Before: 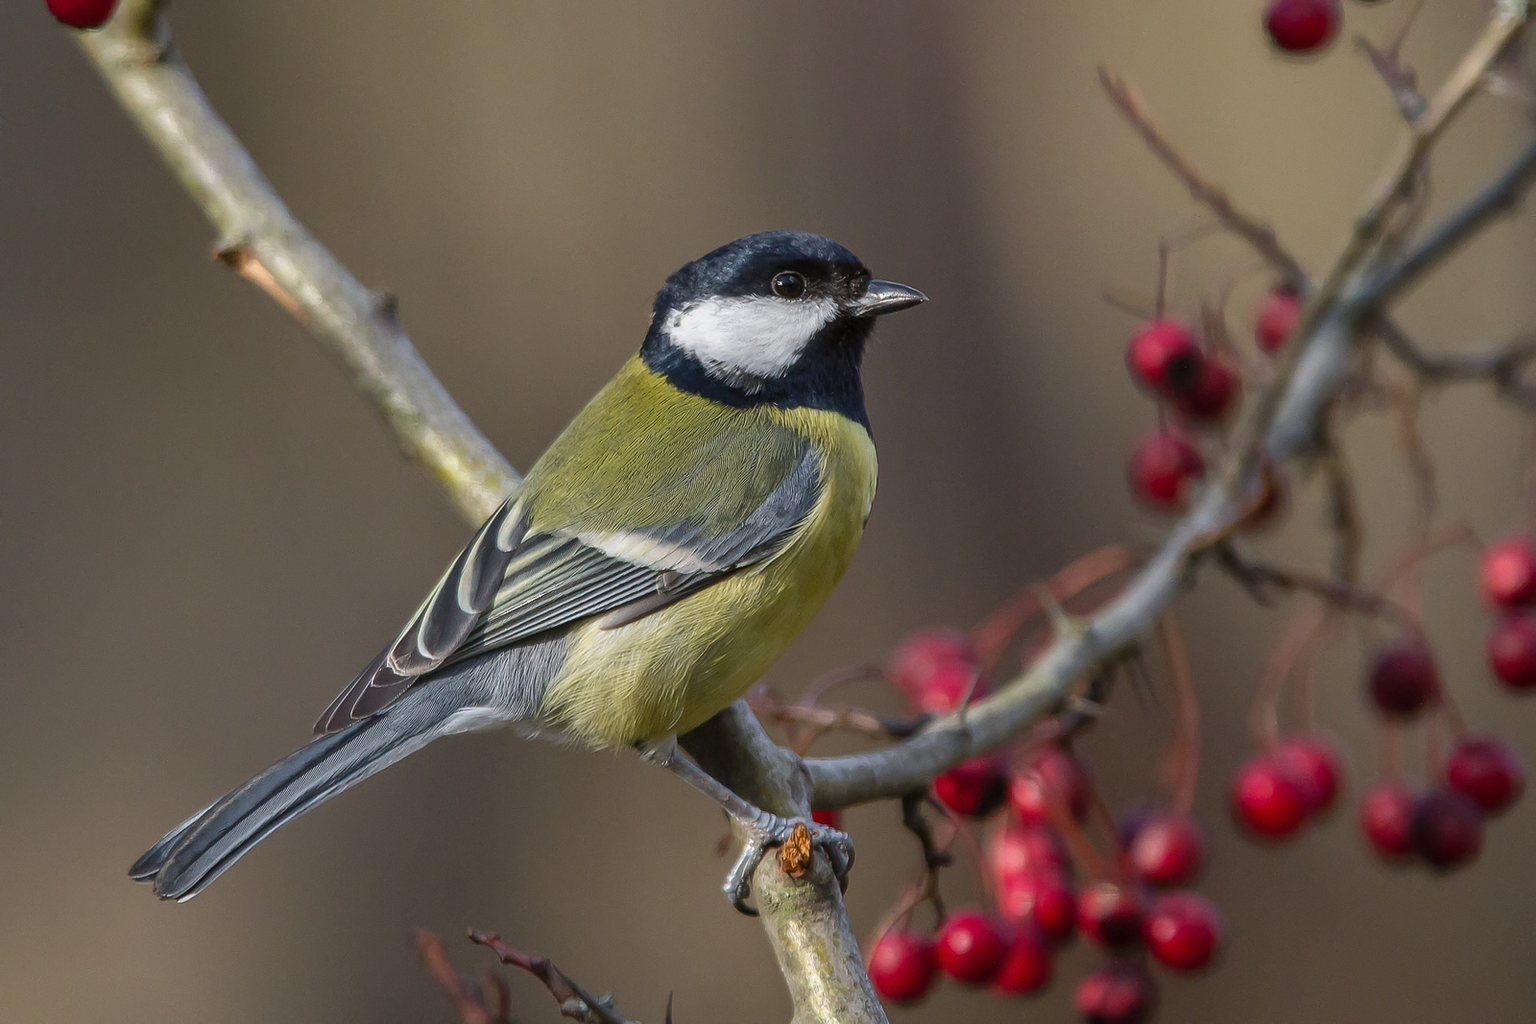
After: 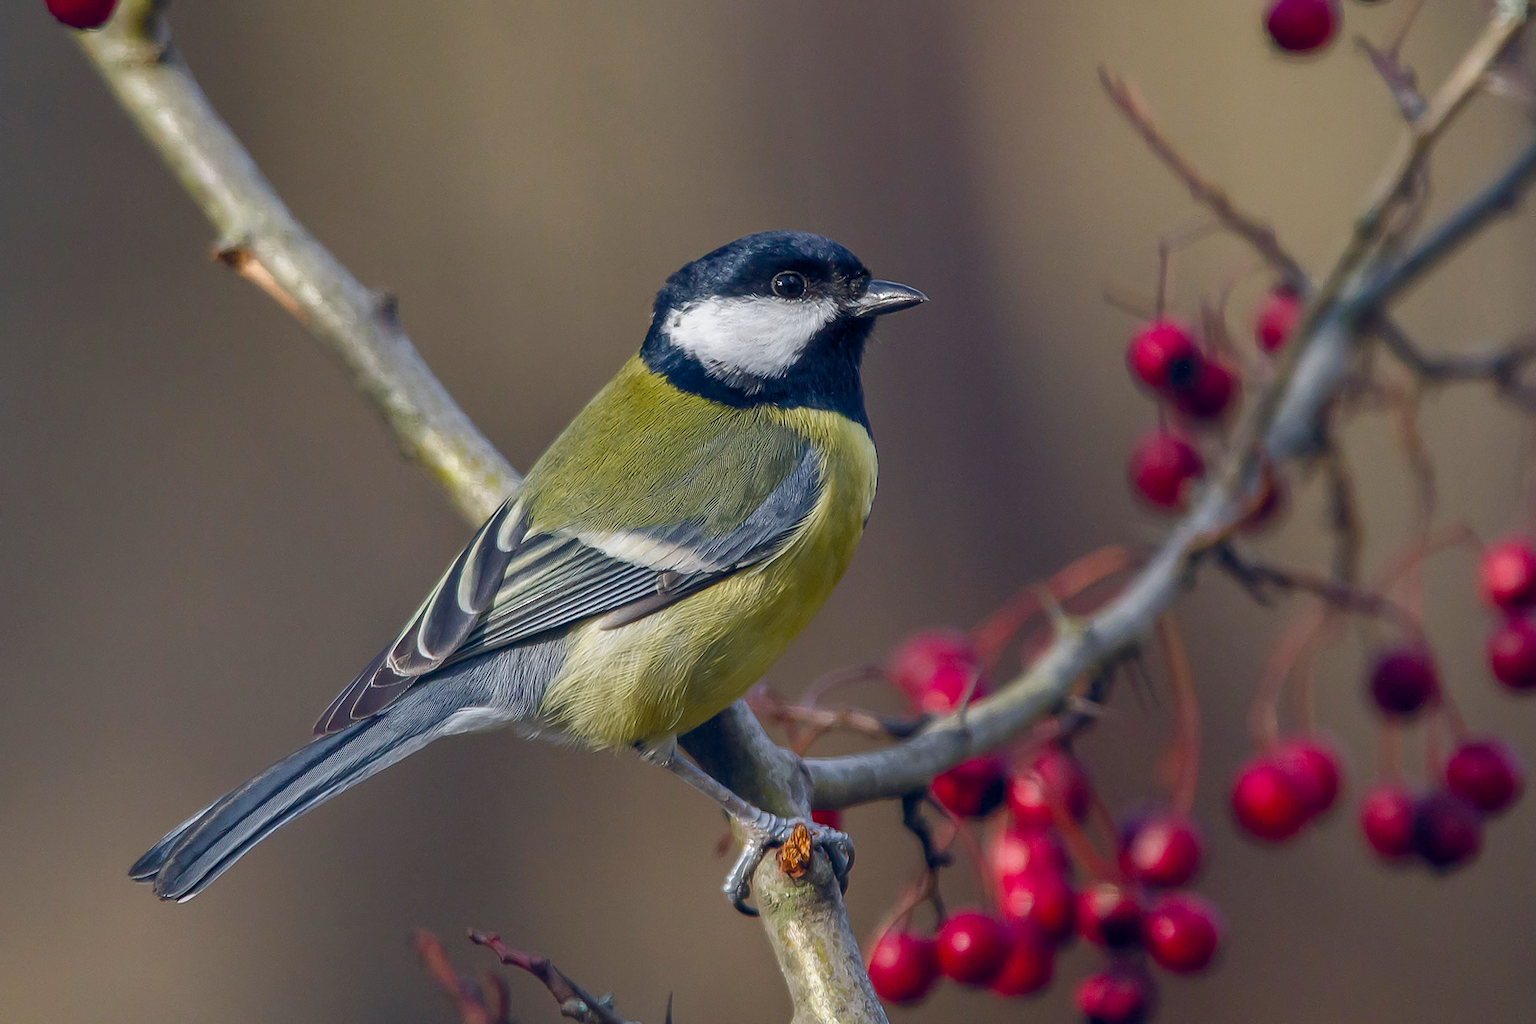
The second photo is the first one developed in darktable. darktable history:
color balance rgb: global offset › chroma 0.156%, global offset › hue 253.52°, perceptual saturation grading › global saturation 20%, perceptual saturation grading › highlights -25.112%, perceptual saturation grading › shadows 50.589%, global vibrance 5.109%
contrast brightness saturation: contrast 0.015, saturation -0.057
